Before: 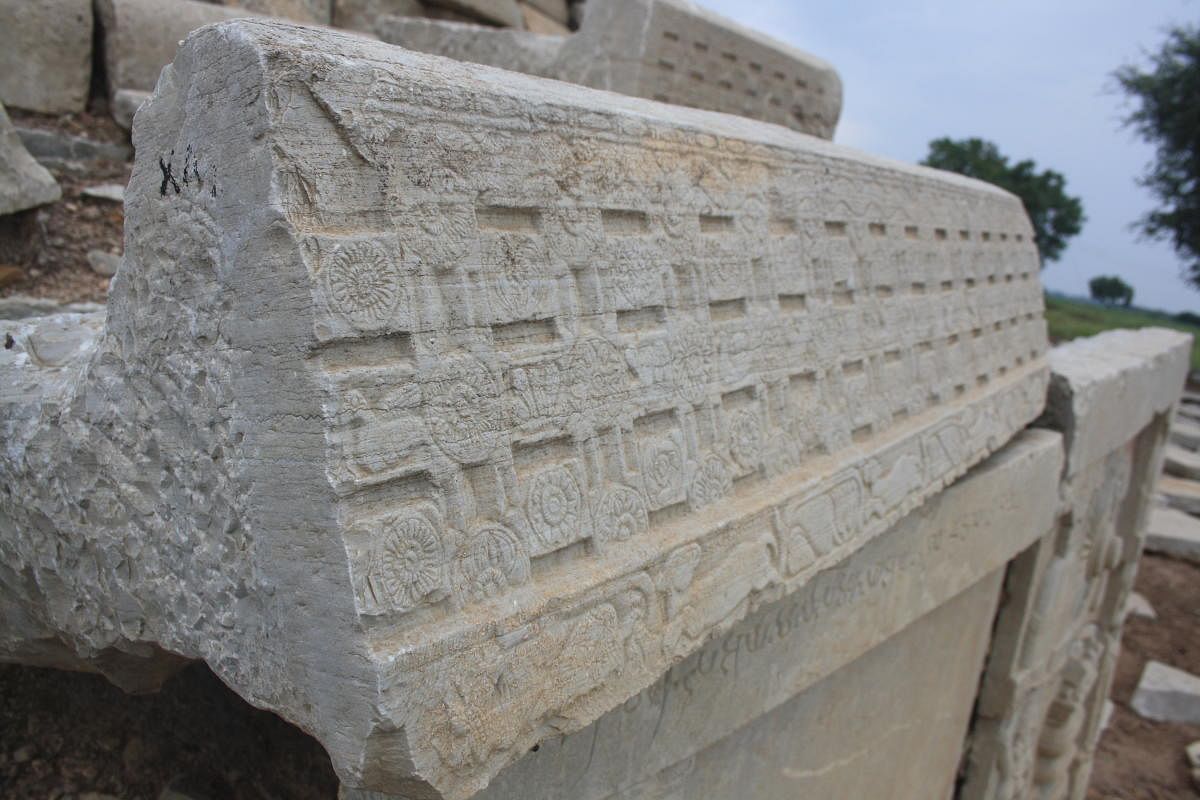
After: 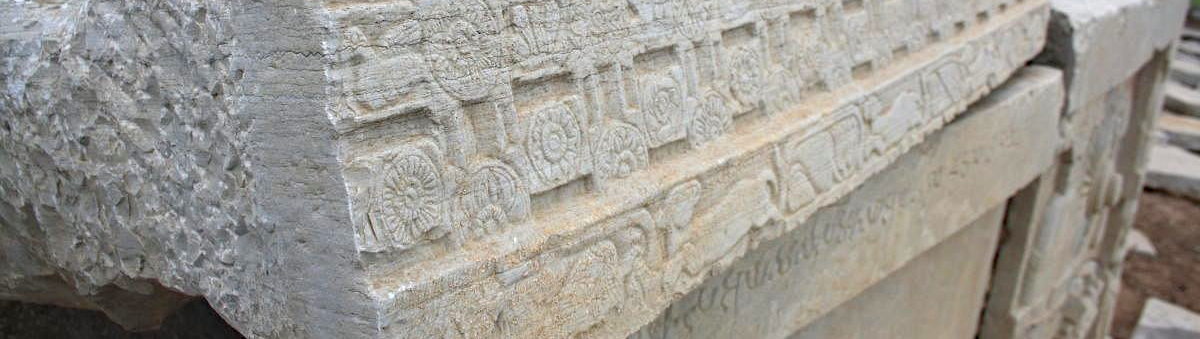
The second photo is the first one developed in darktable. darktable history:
exposure: exposure 0.57 EV, compensate highlight preservation false
haze removal: compatibility mode true, adaptive false
crop: top 45.432%, bottom 12.115%
